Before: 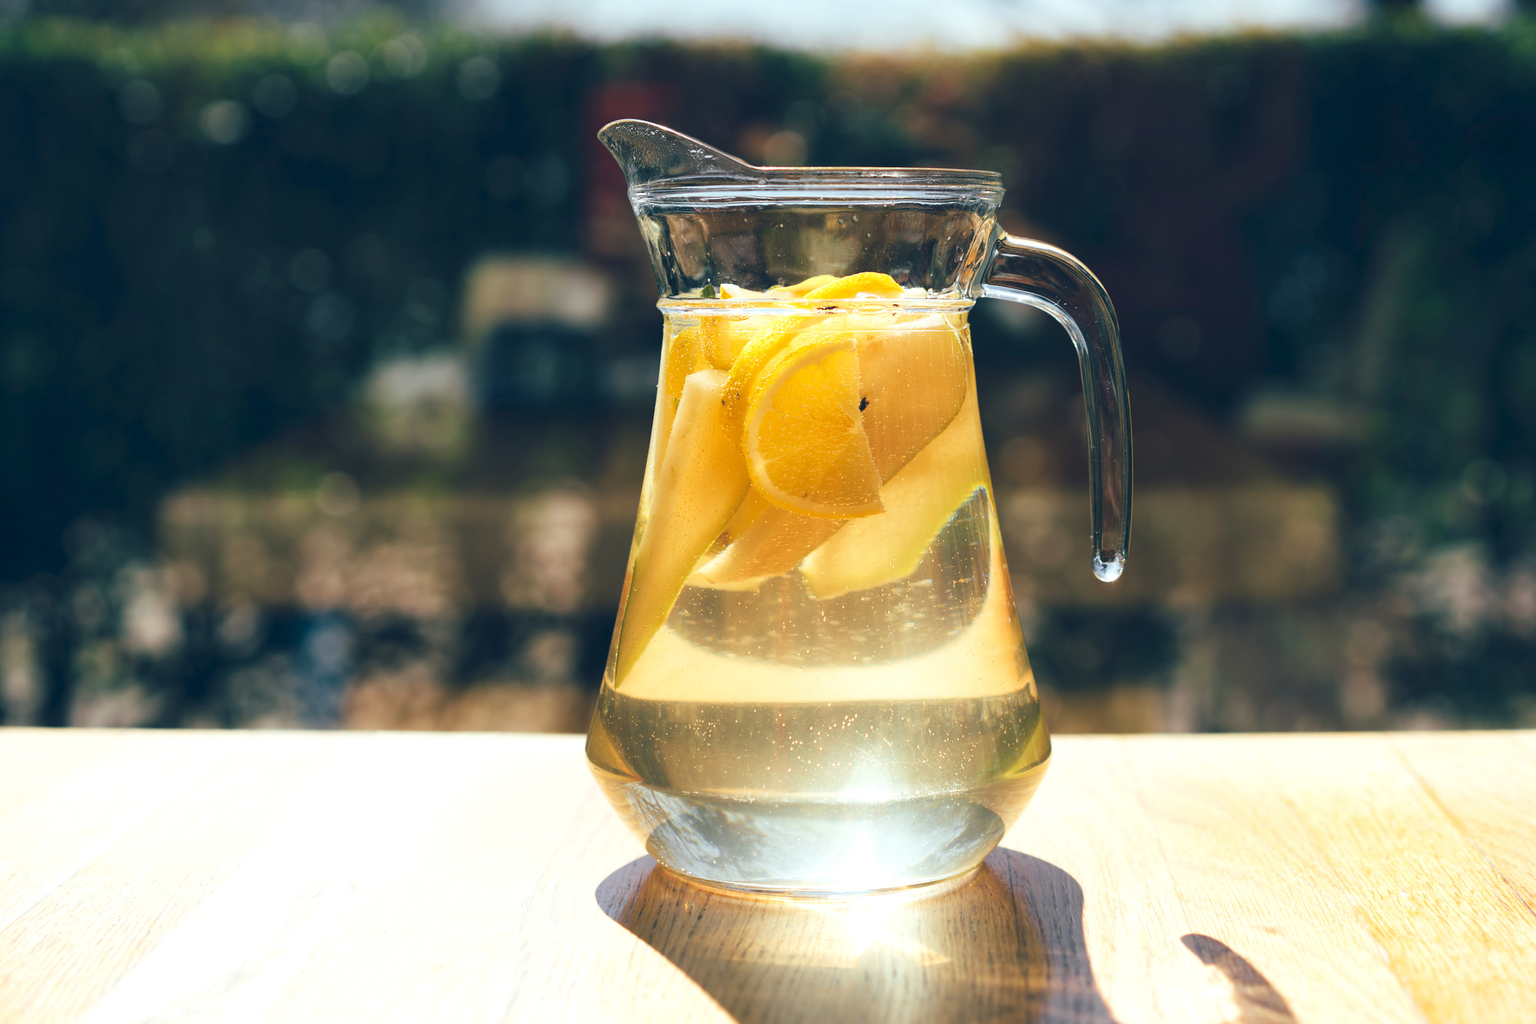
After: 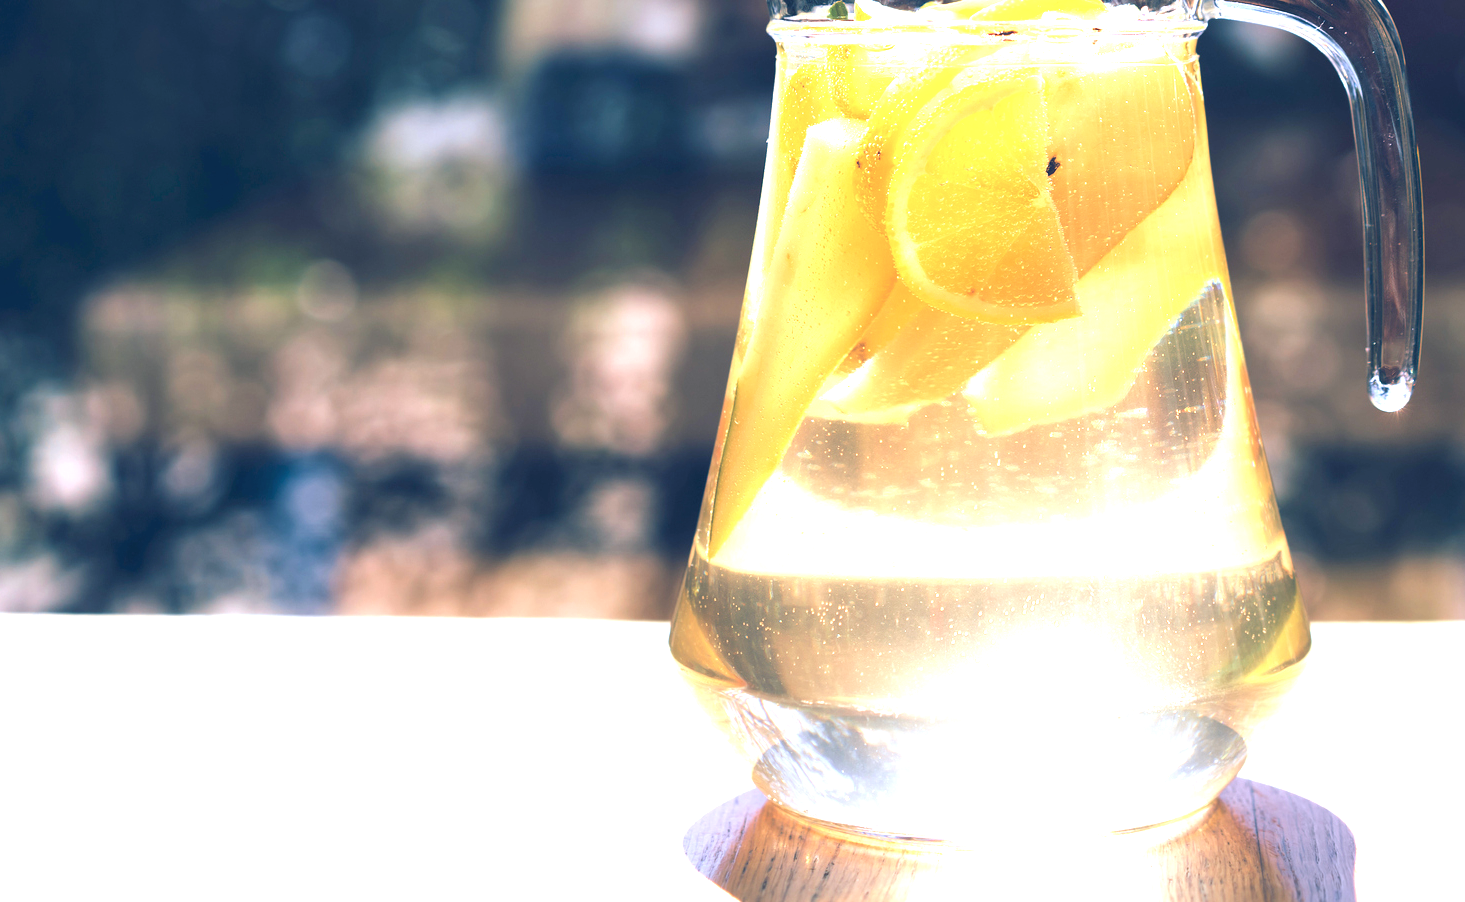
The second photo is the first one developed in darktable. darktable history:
crop: left 6.61%, top 27.791%, right 24.285%, bottom 8.411%
color calibration: illuminant custom, x 0.367, y 0.392, temperature 4436.38 K
exposure: black level correction -0.002, exposure 0.712 EV, compensate exposure bias true, compensate highlight preservation false
tone equalizer: -8 EV -0.399 EV, -7 EV -0.419 EV, -6 EV -0.307 EV, -5 EV -0.204 EV, -3 EV 0.198 EV, -2 EV 0.338 EV, -1 EV 0.394 EV, +0 EV 0.387 EV
